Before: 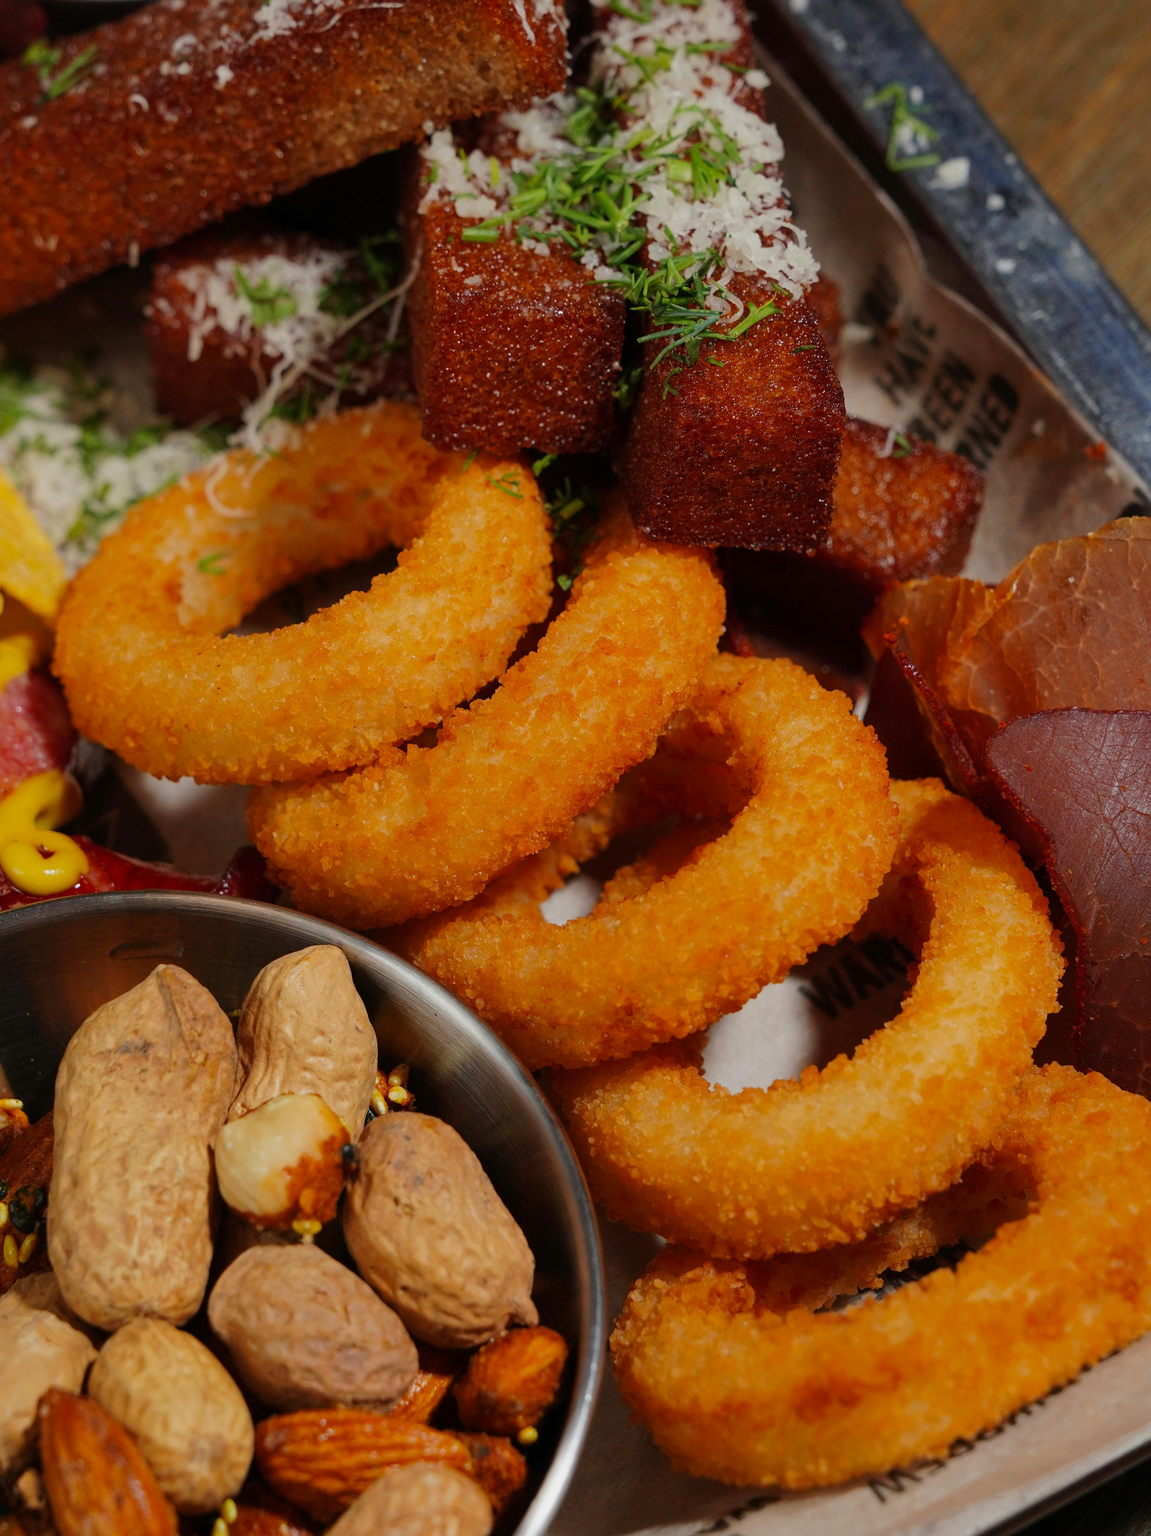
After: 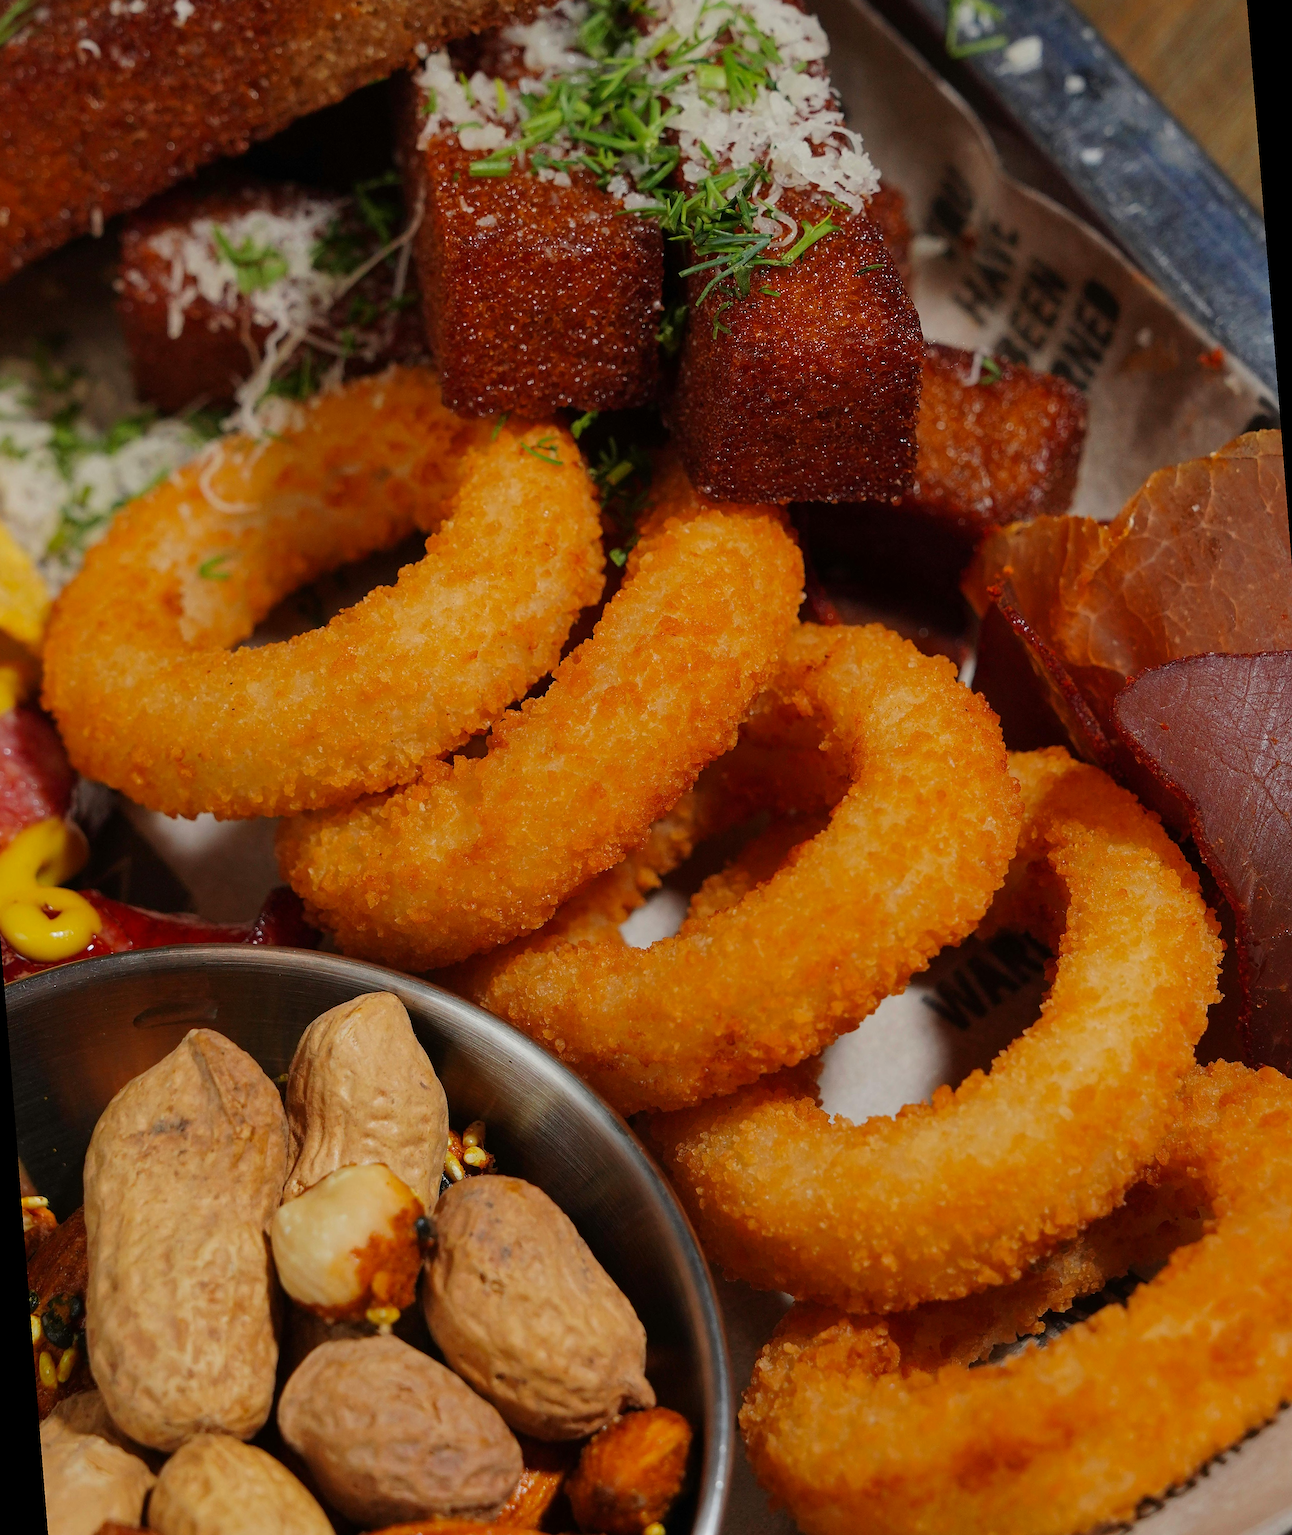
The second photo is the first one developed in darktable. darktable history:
rotate and perspective: rotation -4.57°, crop left 0.054, crop right 0.944, crop top 0.087, crop bottom 0.914
exposure: compensate highlight preservation false
sharpen: on, module defaults
